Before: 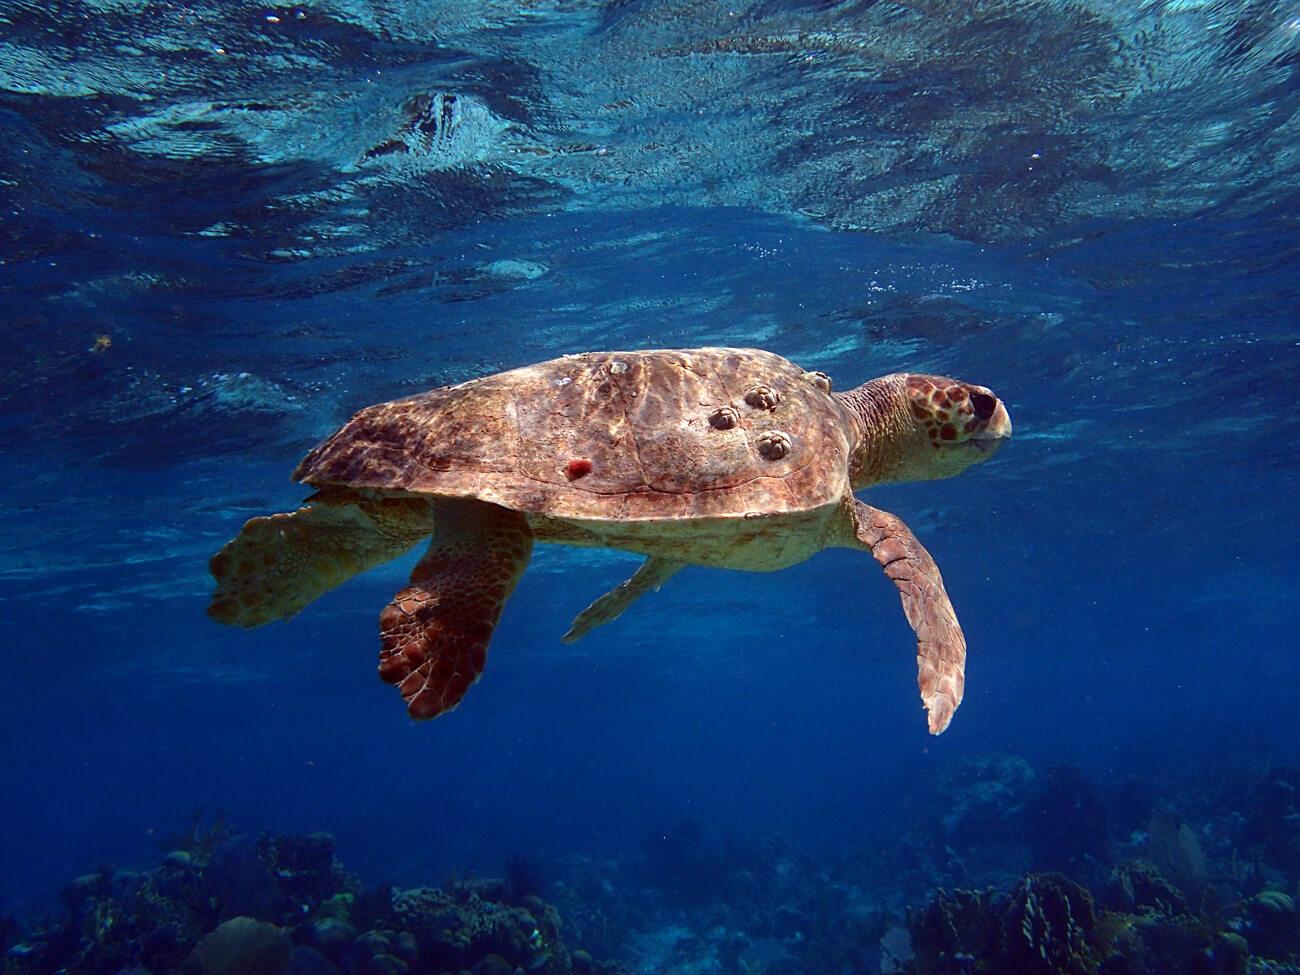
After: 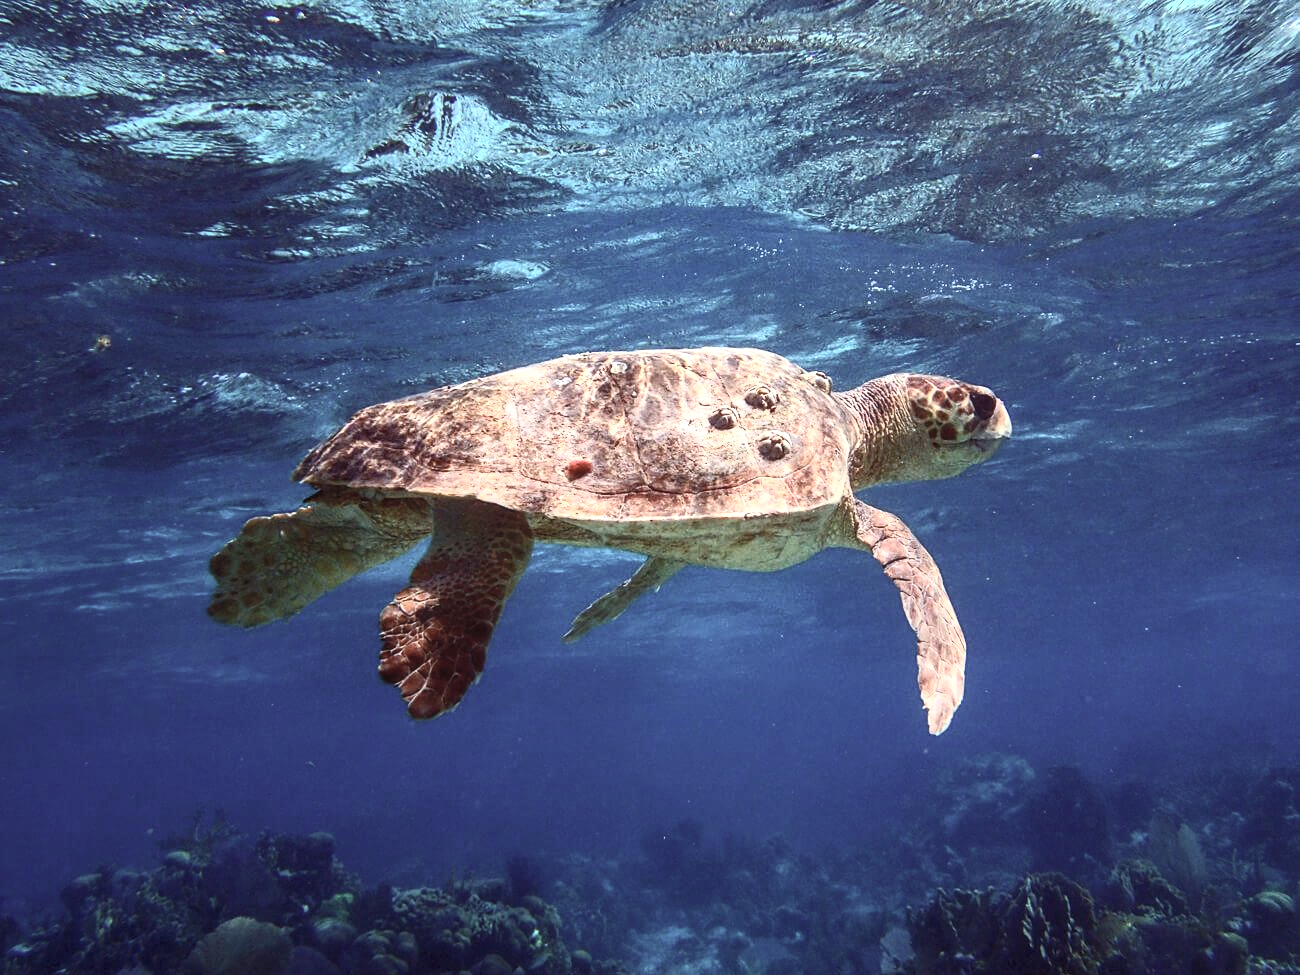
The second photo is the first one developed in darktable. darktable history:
contrast brightness saturation: contrast 0.43, brightness 0.56, saturation -0.19
local contrast: on, module defaults
